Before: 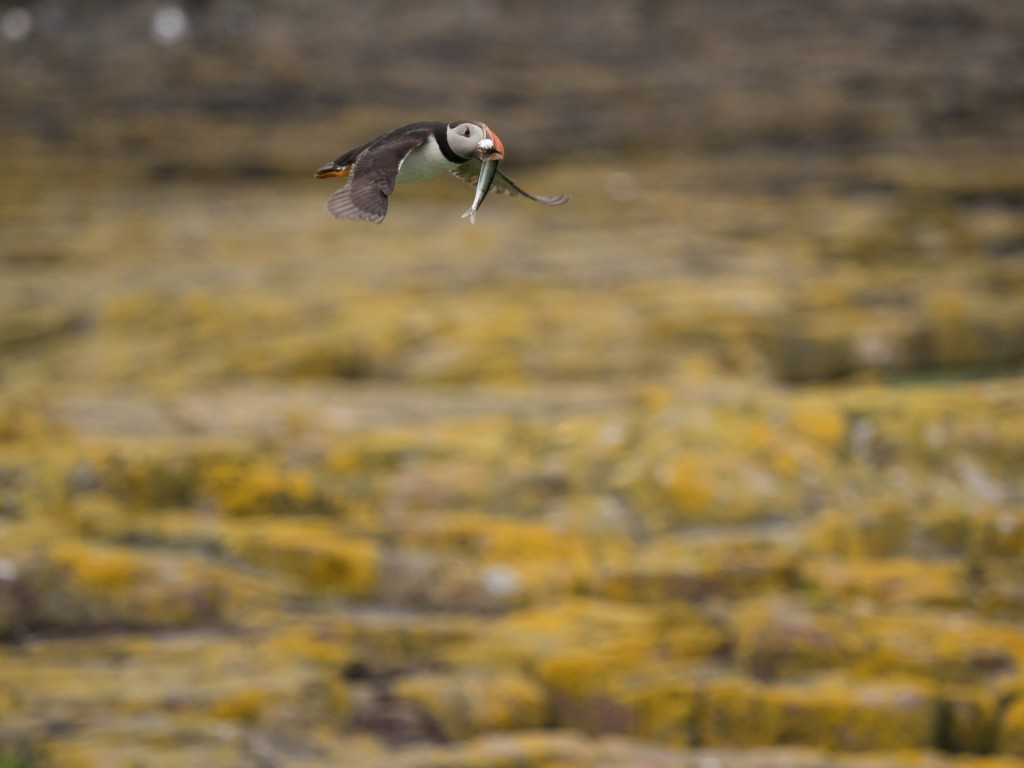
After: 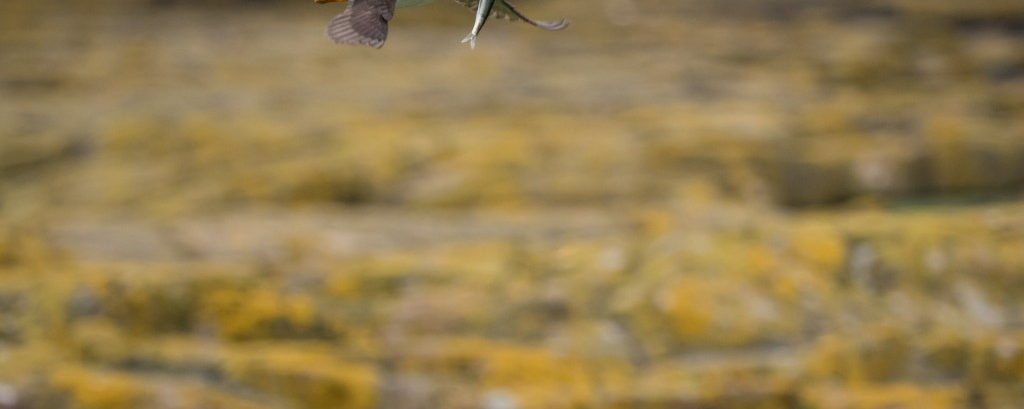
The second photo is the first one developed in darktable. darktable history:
crop and rotate: top 22.871%, bottom 23.814%
